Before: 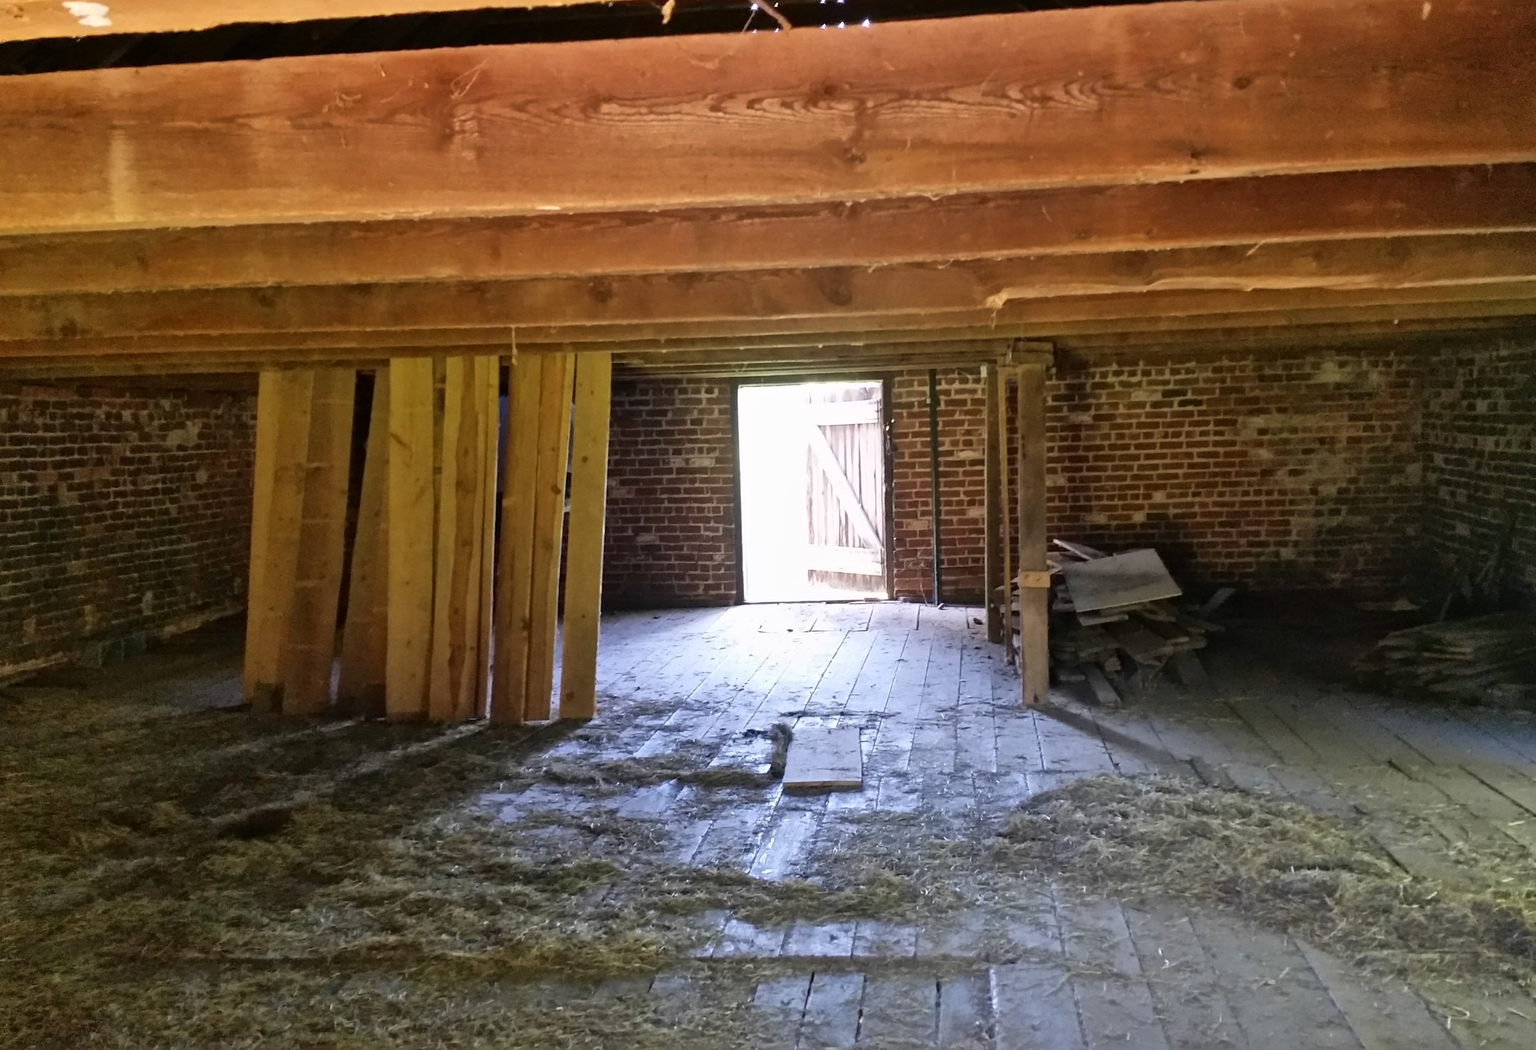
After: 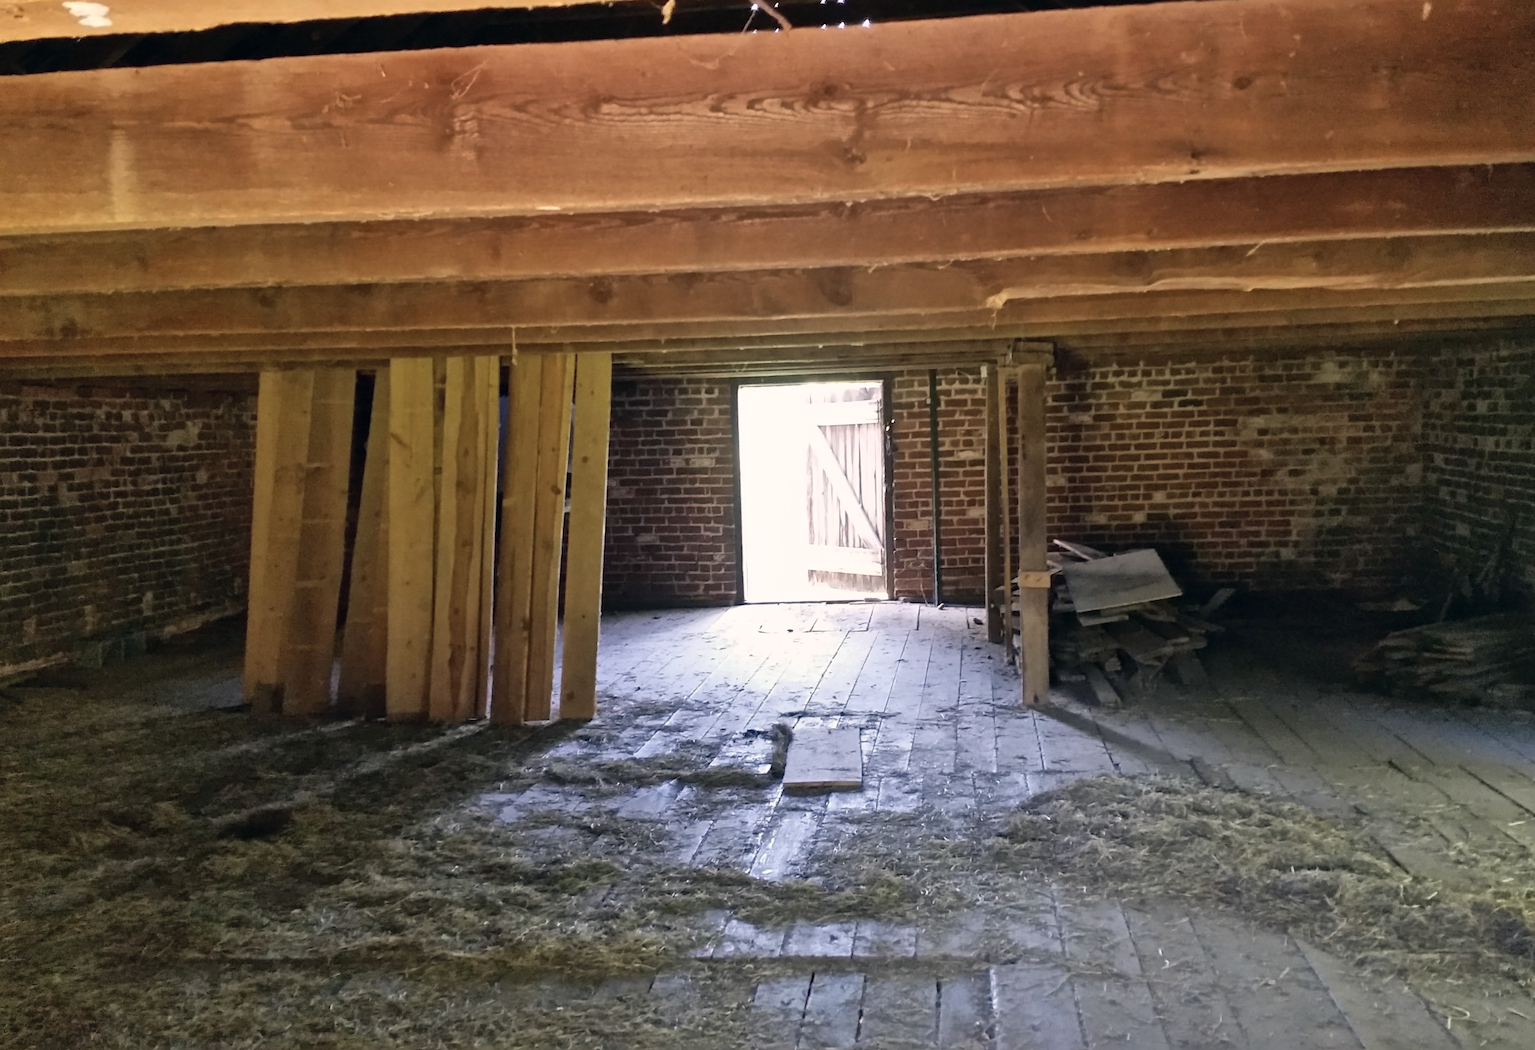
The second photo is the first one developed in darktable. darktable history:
color correction: highlights a* 2.75, highlights b* 5, shadows a* -2.04, shadows b* -4.84, saturation 0.8
tone equalizer: on, module defaults
